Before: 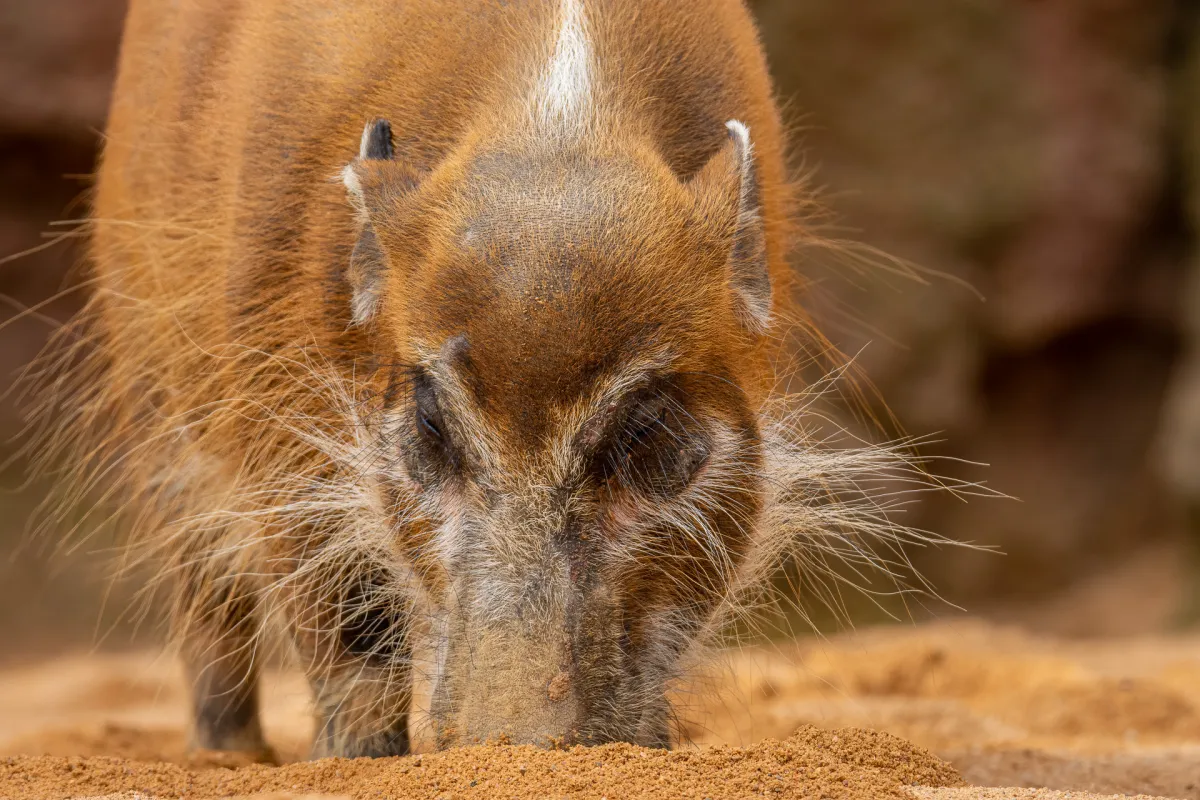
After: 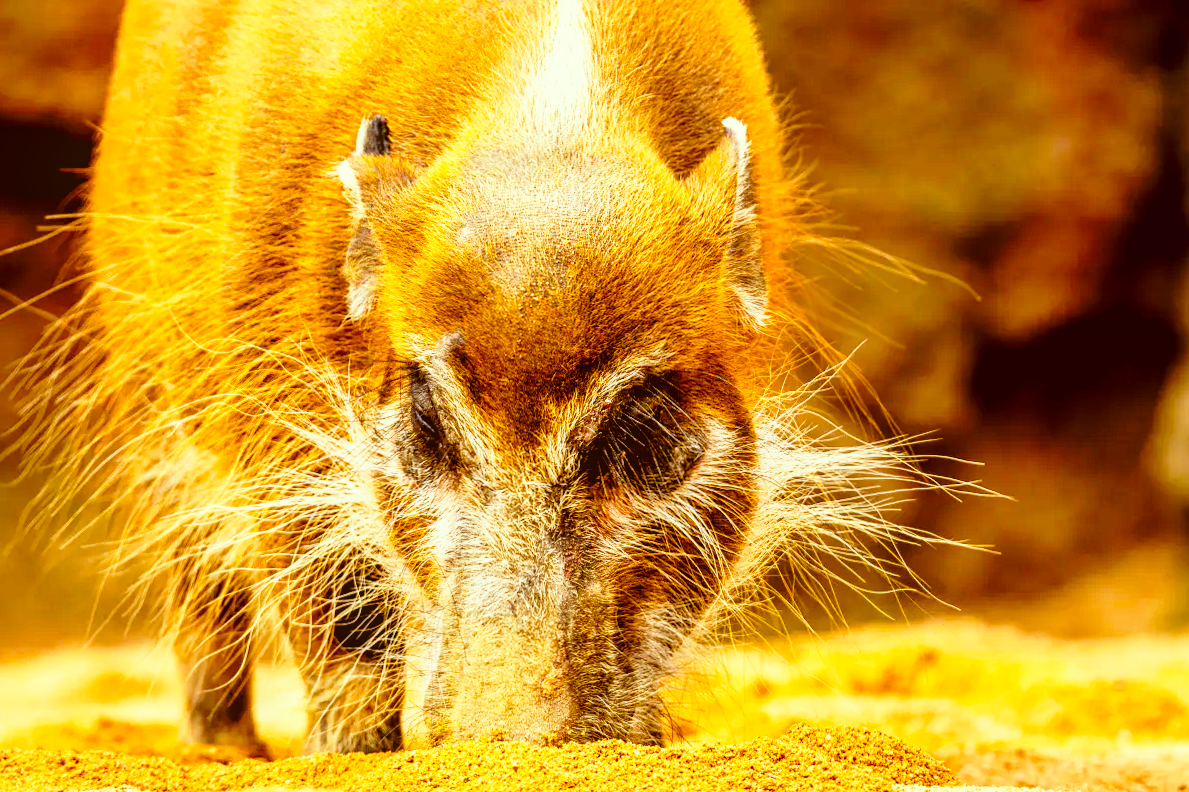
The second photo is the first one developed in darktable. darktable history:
contrast equalizer: octaves 7, y [[0.5, 0.501, 0.532, 0.538, 0.54, 0.541], [0.5 ×6], [0.5 ×6], [0 ×6], [0 ×6]]
color balance rgb: global offset › luminance -0.877%, perceptual saturation grading › global saturation 29.39%
crop and rotate: angle -0.342°
tone equalizer: -8 EV -0.394 EV, -7 EV -0.389 EV, -6 EV -0.3 EV, -5 EV -0.26 EV, -3 EV 0.243 EV, -2 EV 0.322 EV, -1 EV 0.372 EV, +0 EV 0.407 EV
base curve: curves: ch0 [(0, 0) (0.026, 0.03) (0.109, 0.232) (0.351, 0.748) (0.669, 0.968) (1, 1)], preserve colors none
local contrast: detail 110%
color correction: highlights a* -5.24, highlights b* 9.8, shadows a* 9.8, shadows b* 24.45
